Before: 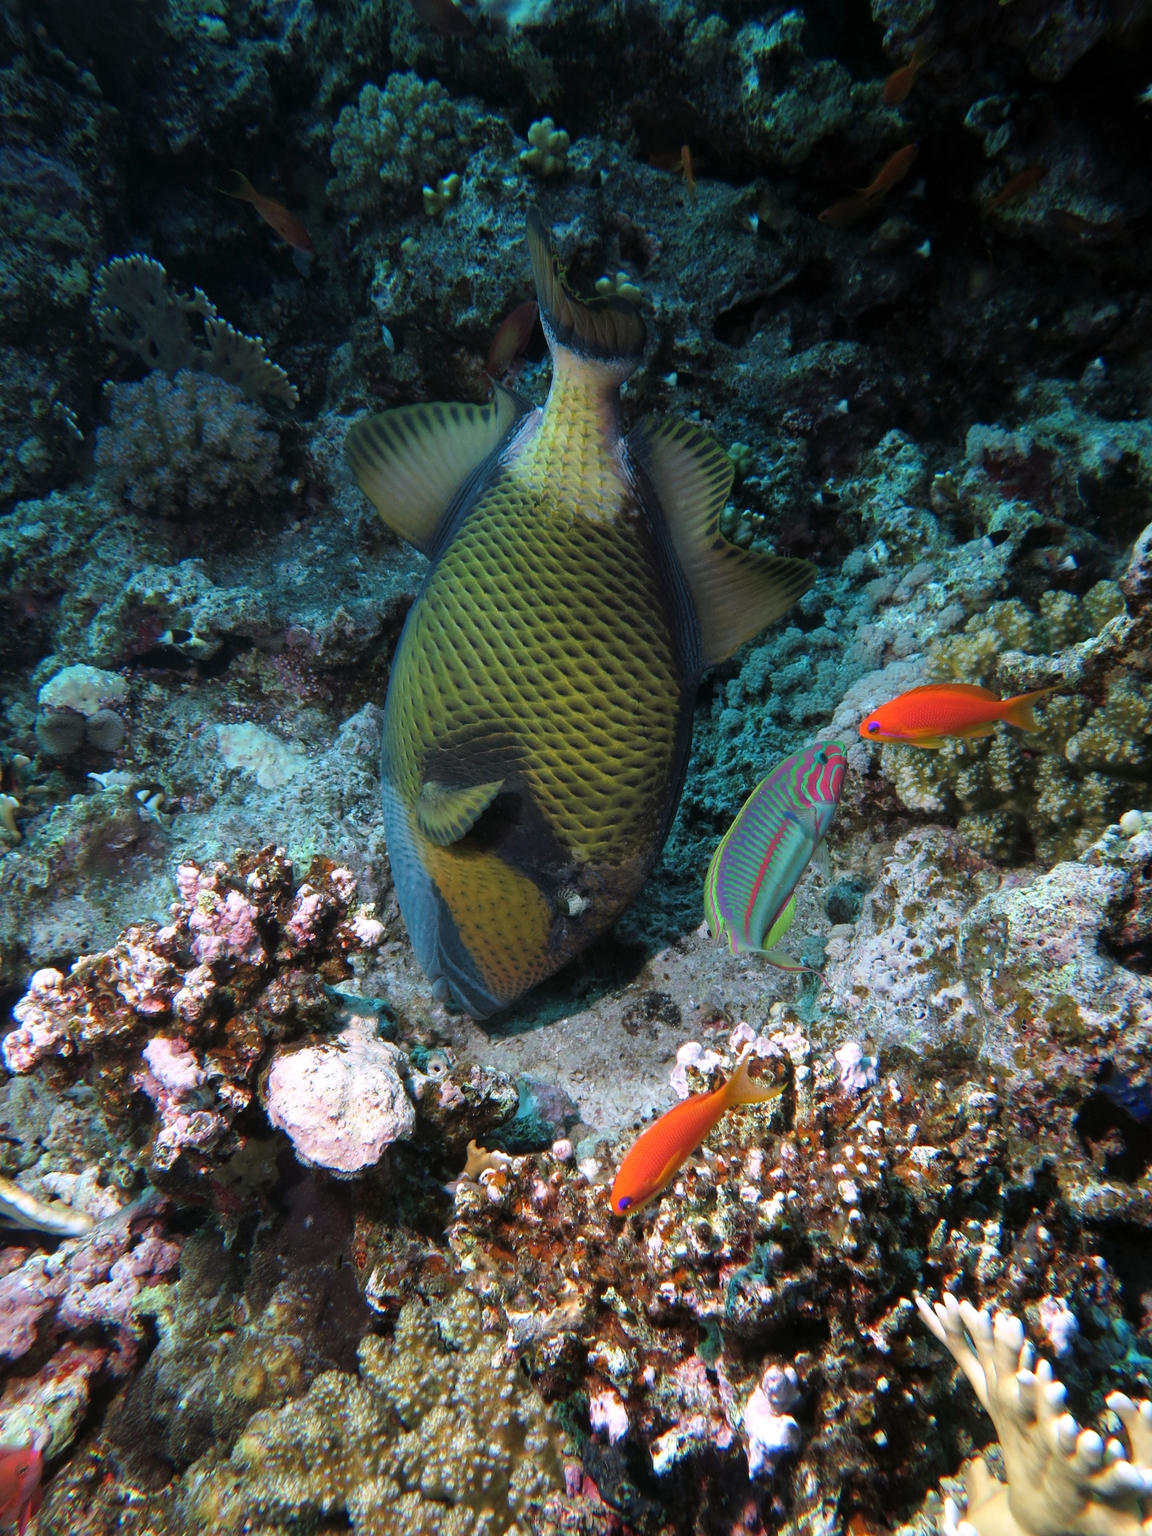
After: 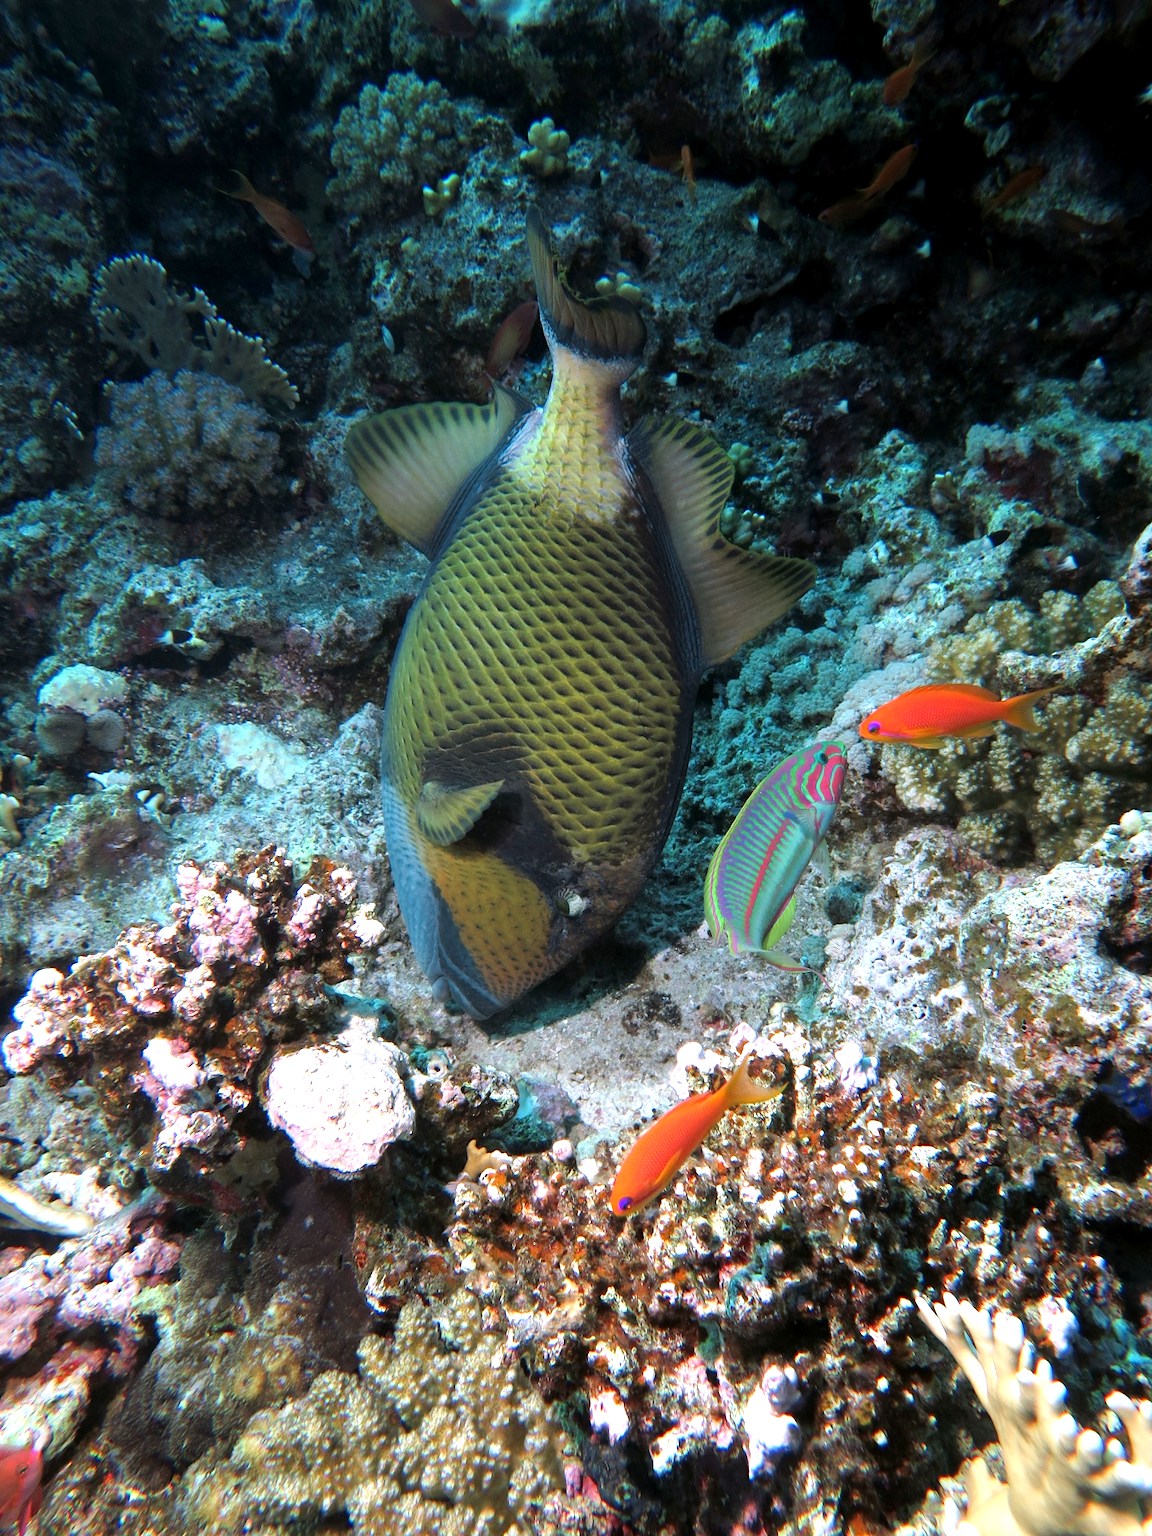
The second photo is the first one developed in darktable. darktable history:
color zones: curves: ch0 [(0, 0.5) (0.143, 0.5) (0.286, 0.456) (0.429, 0.5) (0.571, 0.5) (0.714, 0.5) (0.857, 0.5) (1, 0.5)]; ch1 [(0, 0.5) (0.143, 0.5) (0.286, 0.422) (0.429, 0.5) (0.571, 0.5) (0.714, 0.5) (0.857, 0.5) (1, 0.5)]
exposure: black level correction 0.001, exposure 0.675 EV, compensate highlight preservation false
